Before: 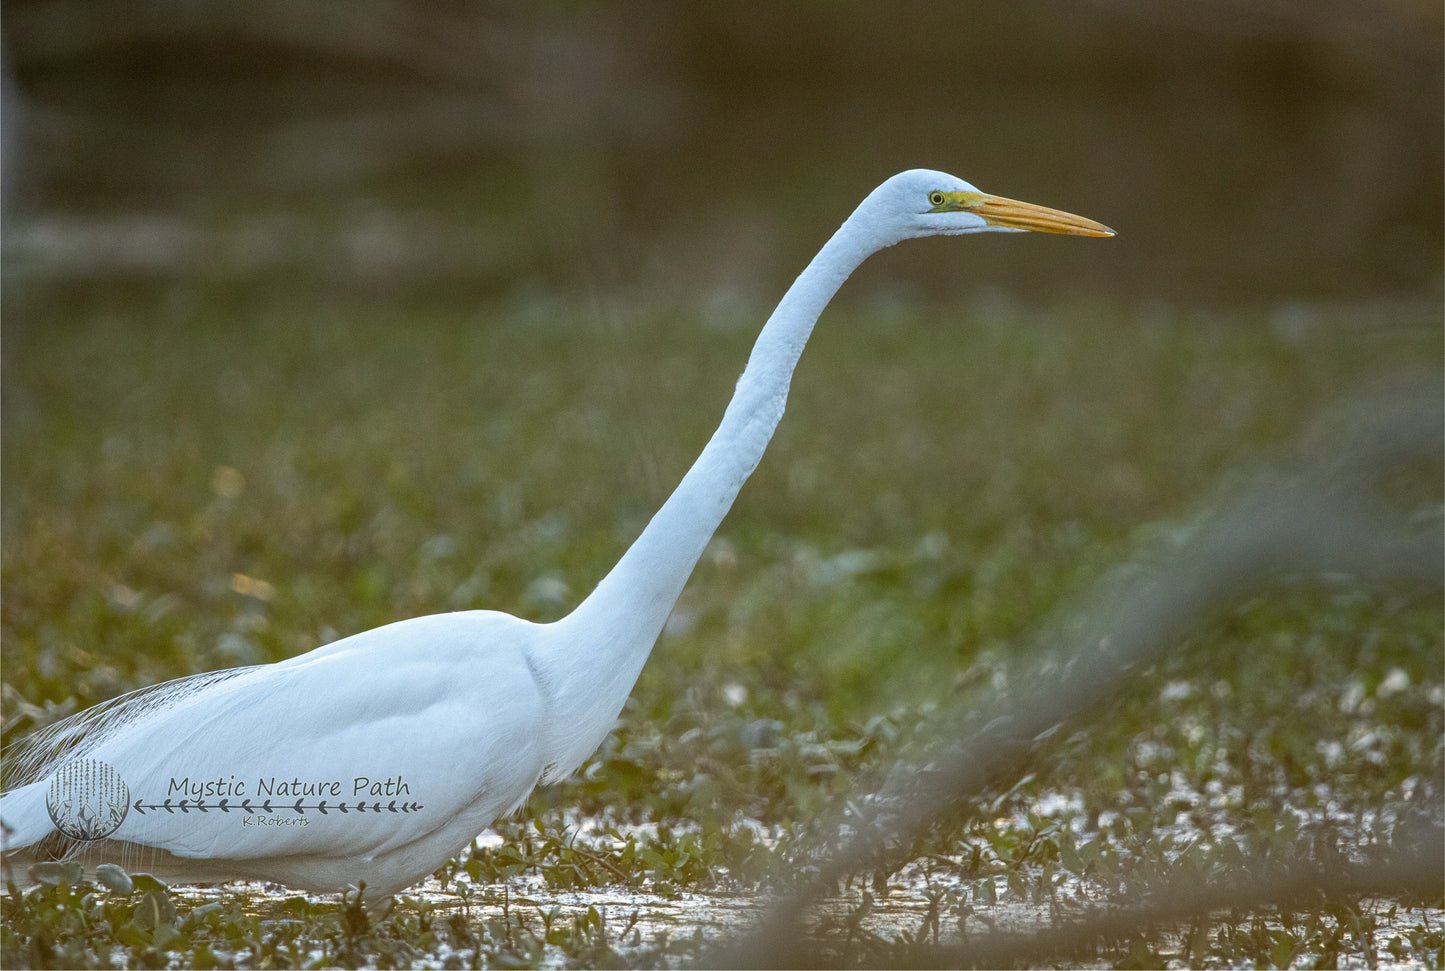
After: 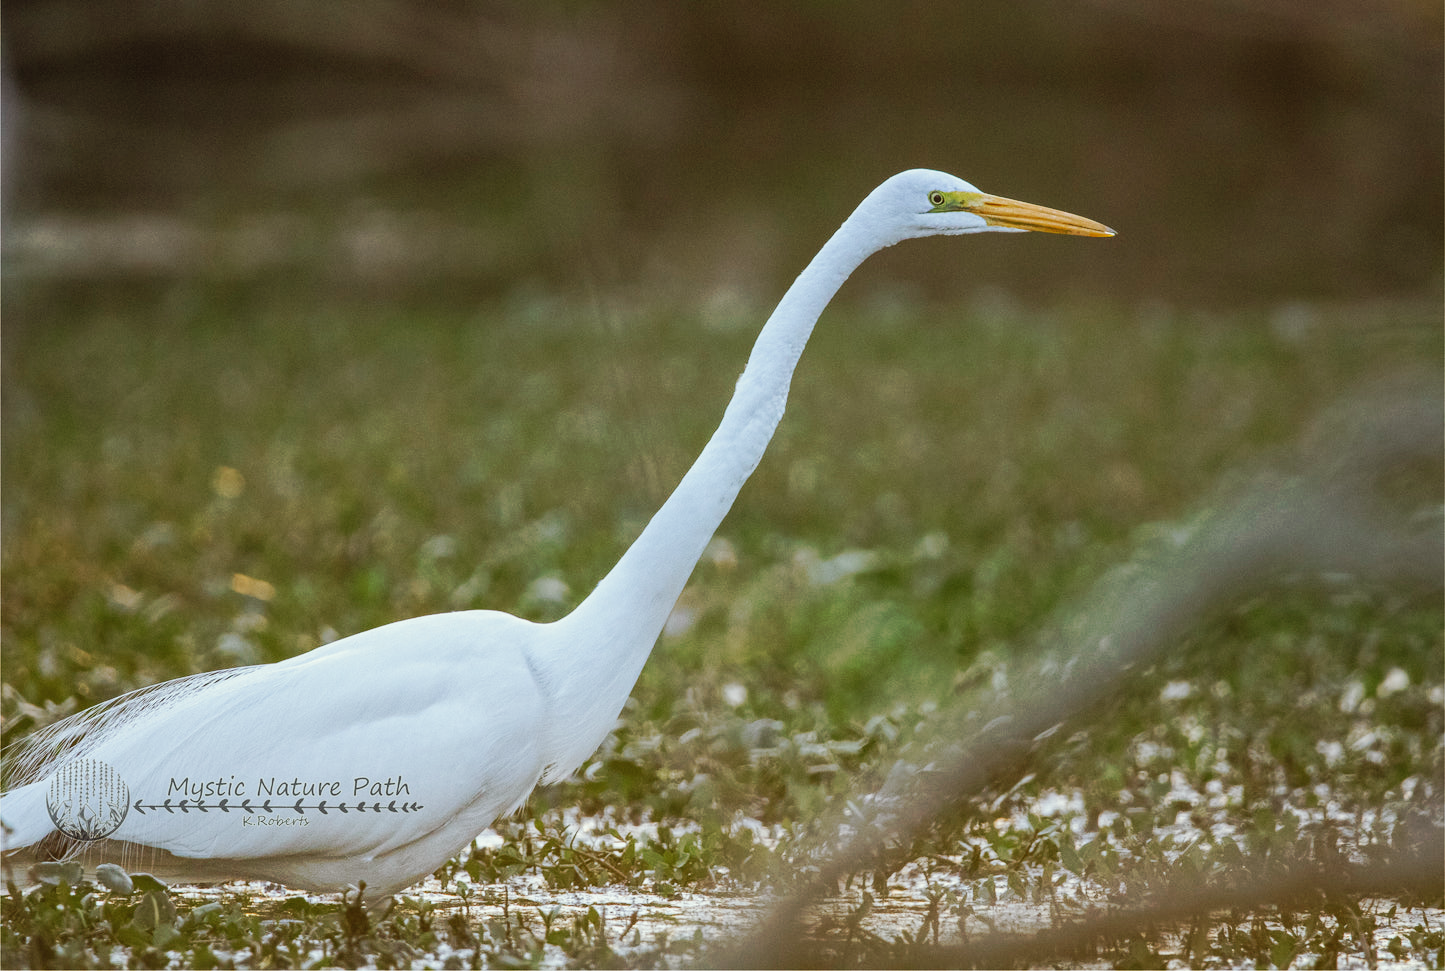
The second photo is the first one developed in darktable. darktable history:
tone curve: curves: ch0 [(0, 0) (0.003, 0.003) (0.011, 0.011) (0.025, 0.024) (0.044, 0.043) (0.069, 0.067) (0.1, 0.096) (0.136, 0.131) (0.177, 0.171) (0.224, 0.216) (0.277, 0.267) (0.335, 0.323) (0.399, 0.384) (0.468, 0.45) (0.543, 0.549) (0.623, 0.628) (0.709, 0.713) (0.801, 0.803) (0.898, 0.899) (1, 1)], preserve colors none
color look up table: target L [93.09, 91.83, 89.9, 86.81, 73.02, 72.09, 69.53, 60.84, 62.51, 52.19, 32.28, 25.97, 3.732, 200, 86.59, 75.9, 73.67, 63.85, 66.19, 51.56, 49.94, 43.53, 43.07, 33.72, 36.7, 13.75, 94.6, 88.25, 71.22, 77.01, 66.89, 67.77, 67.88, 59.98, 56.37, 48.08, 46.62, 46.37, 36.33, 33.76, 11.19, 6.976, 6.14, 92.57, 77.97, 75.31, 67.12, 44.9, 45.03], target a [-9.657, -24.78, -32.08, -52.68, -21.43, -67.05, -32.6, -34.02, -2.94, -51.92, -35.67, -9.406, -4.489, 0, 10.67, 6.449, 40.29, 53.81, 54.56, 41.06, 12.25, 15.96, 67.71, 13.69, 61.03, 30.66, 0.693, 16.48, 18.89, 38.33, 68.51, 25.51, 17.18, 8.573, 77.23, 73.05, 38.12, 59.85, 47.78, 32.6, 27.63, 24.94, 0.419, -20.86, -1.486, -4.296, -24.09, -0.829, -29.94], target b [23.59, 49.09, 17.96, 26.9, 72.36, 67.3, 7.374, 42.27, 21.84, 53.05, 31.42, 33.15, 2.181, 0, 19.66, 76.61, 5.489, 72.41, 22.57, 60.25, 55.75, 39.48, 54.9, 8.184, 17.87, 19.06, 0.248, -10.5, 0.655, -29, -35.03, -19.48, -43.25, -13.81, -14.22, -29.94, -23.5, -51.88, 1.064, -60.63, -35.66, 1.002, -13.89, -7.415, -27.18, -1.507, -25.26, -41.67, -3.305], num patches 49
